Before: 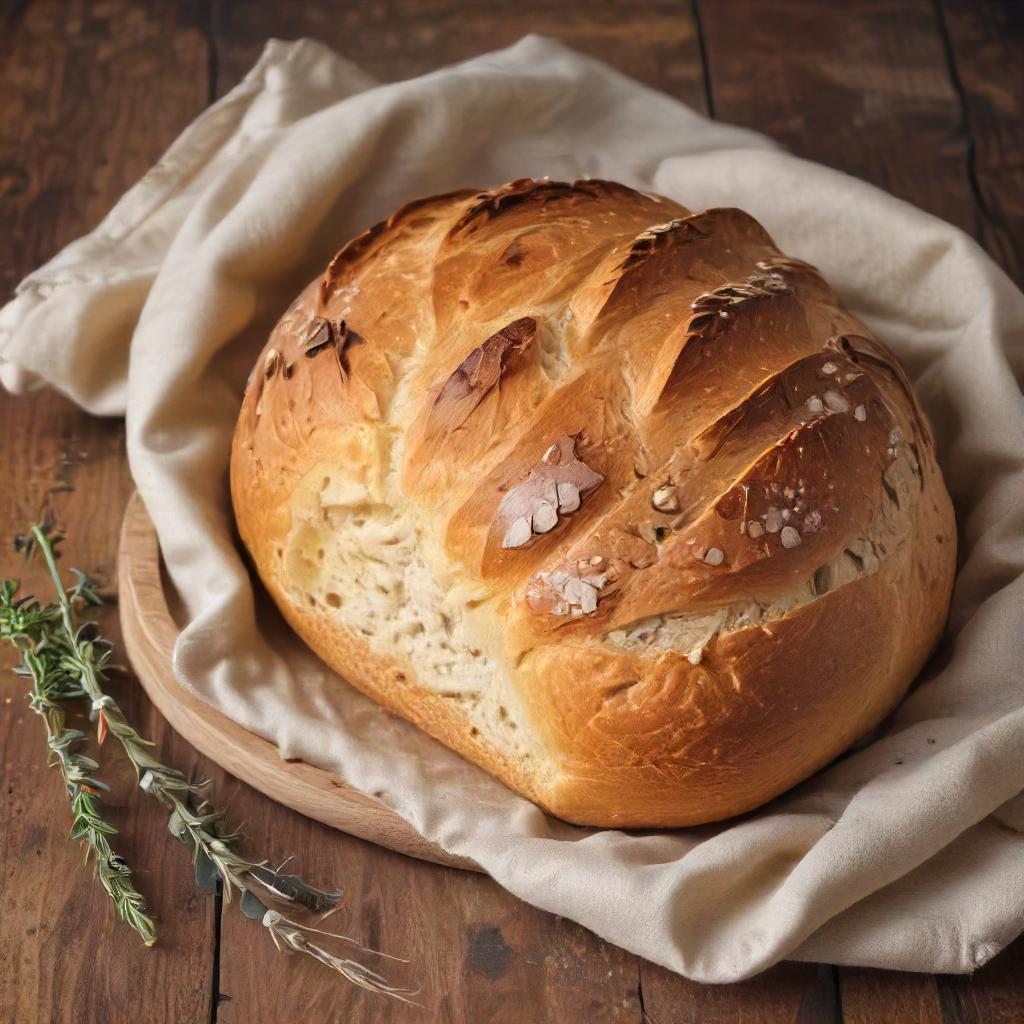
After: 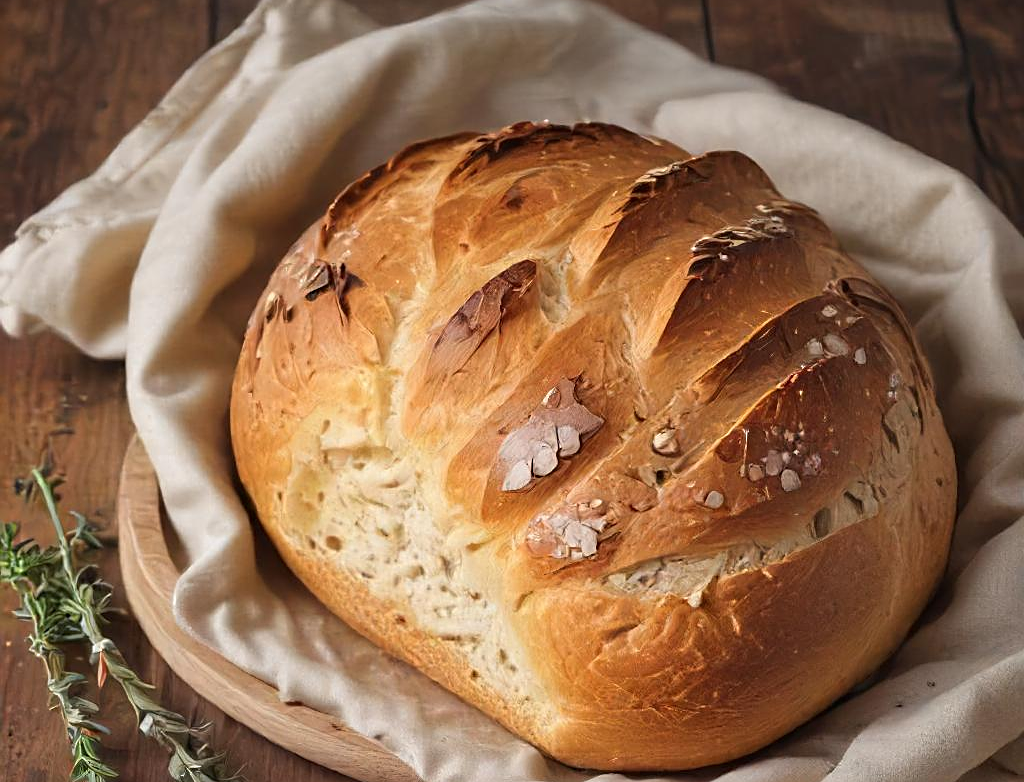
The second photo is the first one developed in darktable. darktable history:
sharpen: on, module defaults
crop: top 5.579%, bottom 17.956%
